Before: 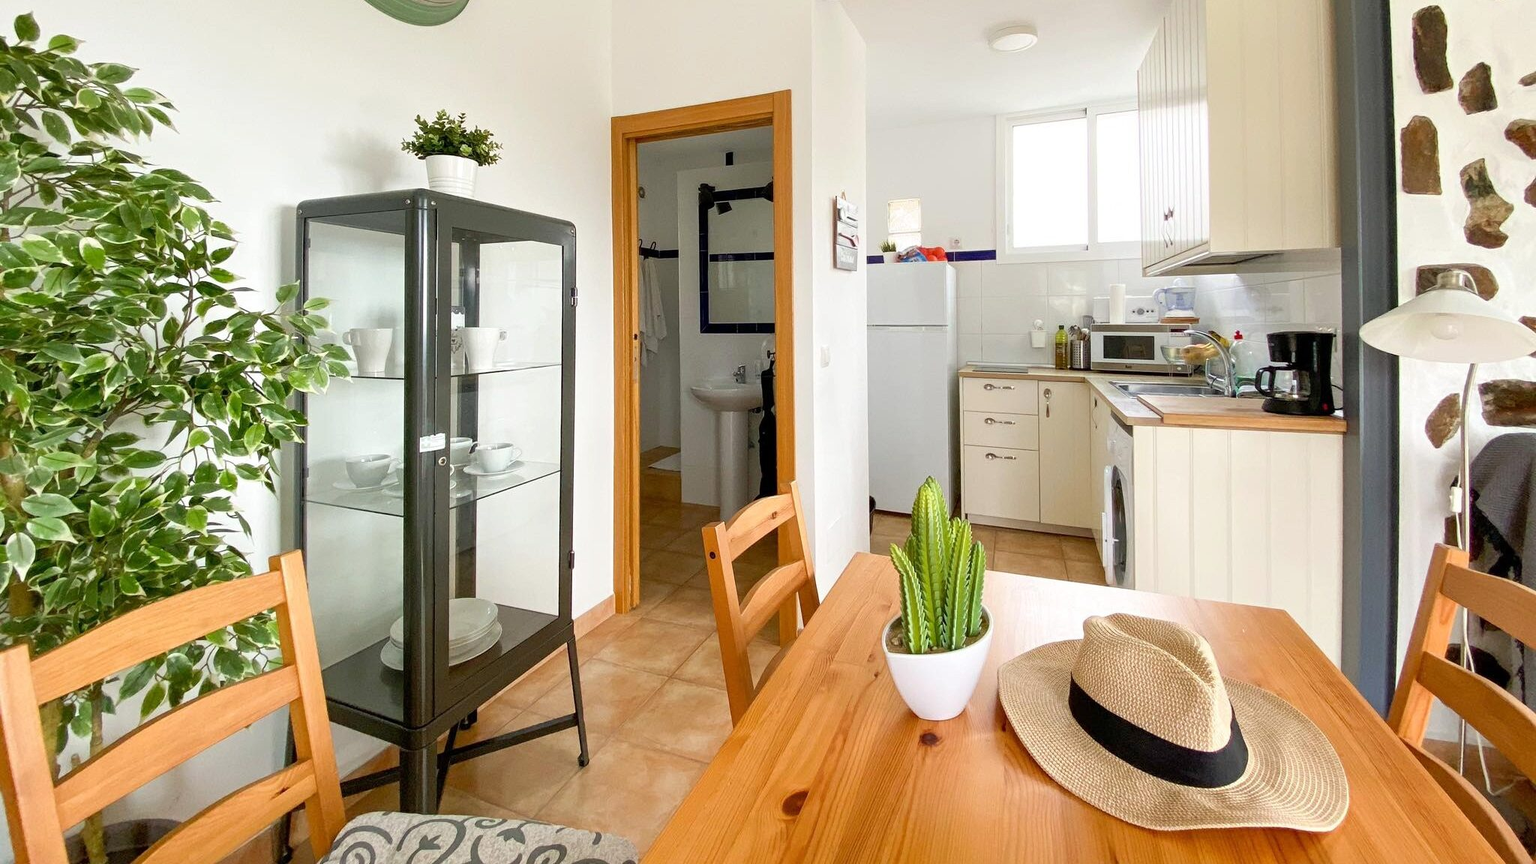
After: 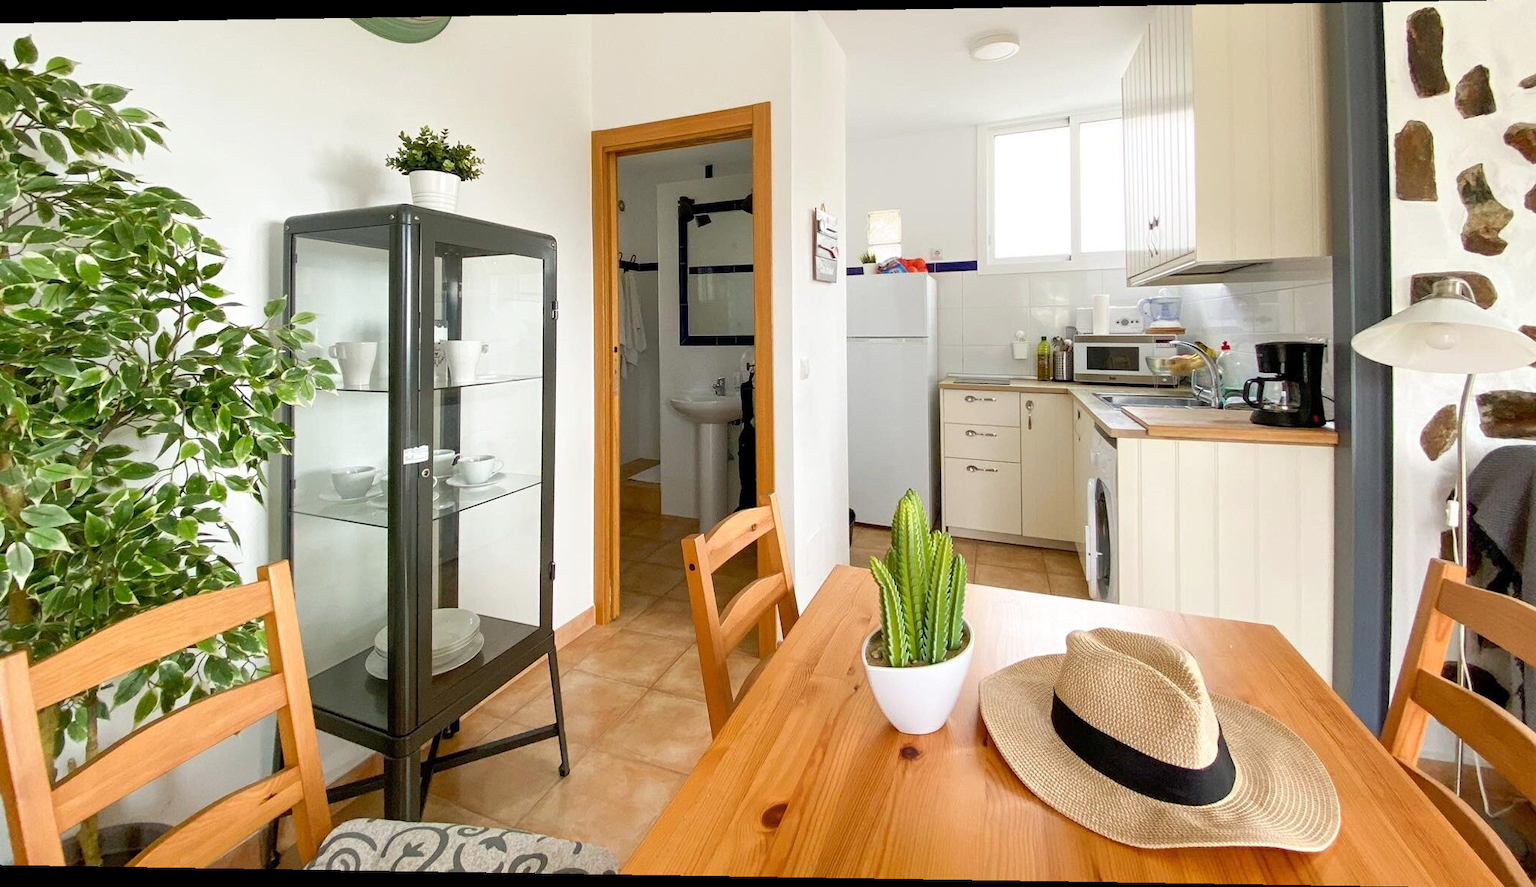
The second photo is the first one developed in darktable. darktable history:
white balance: red 1, blue 1
rotate and perspective: lens shift (horizontal) -0.055, automatic cropping off
